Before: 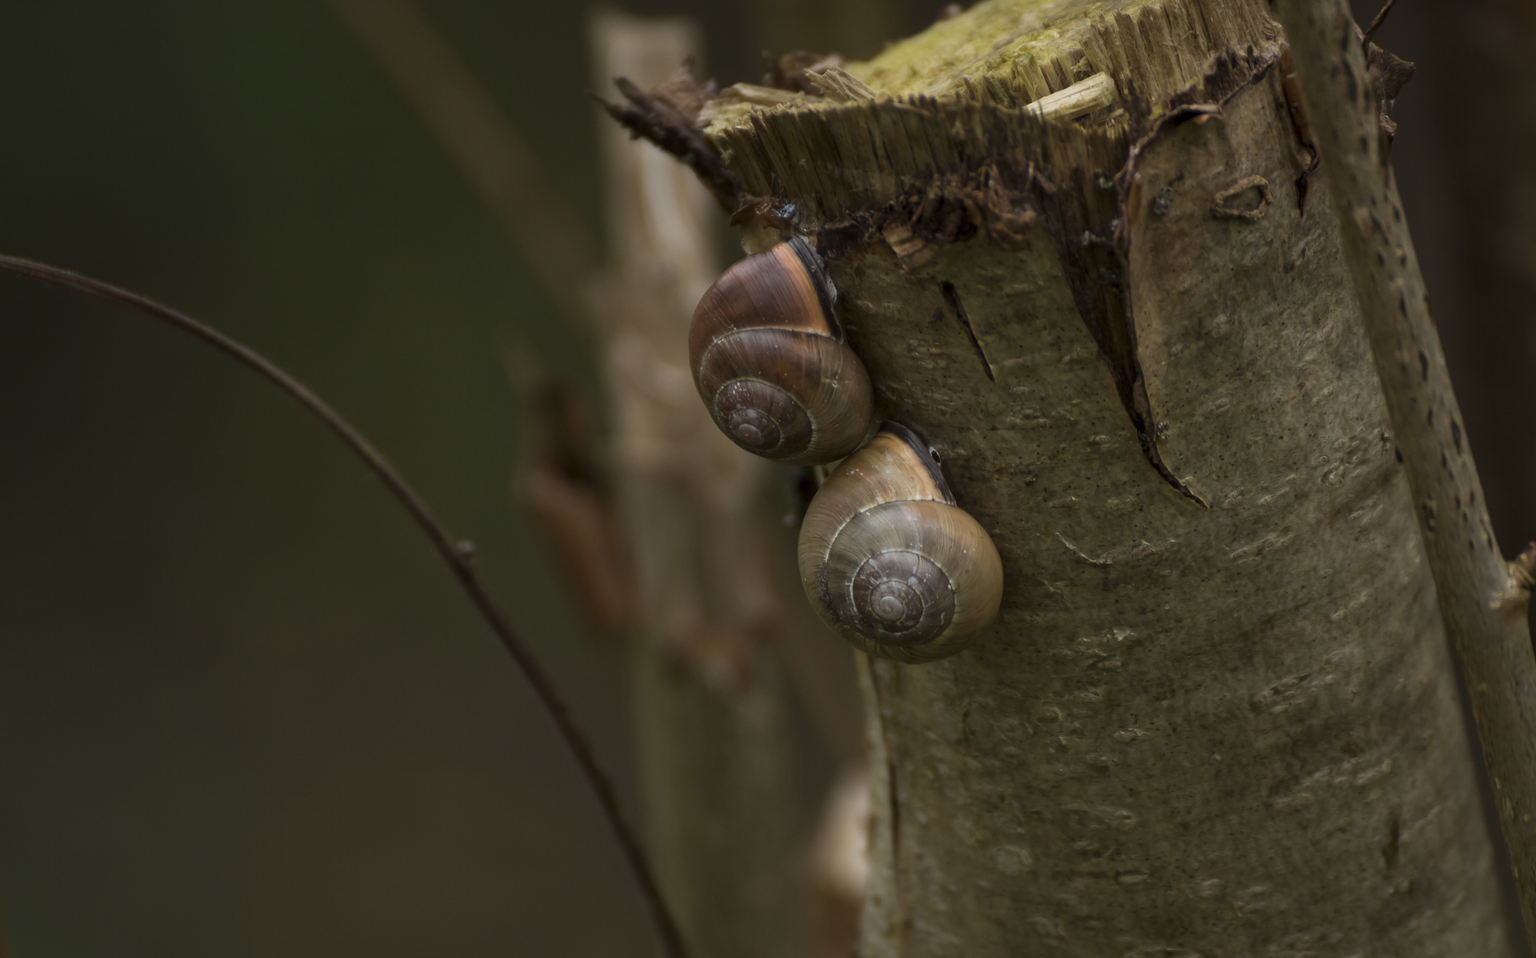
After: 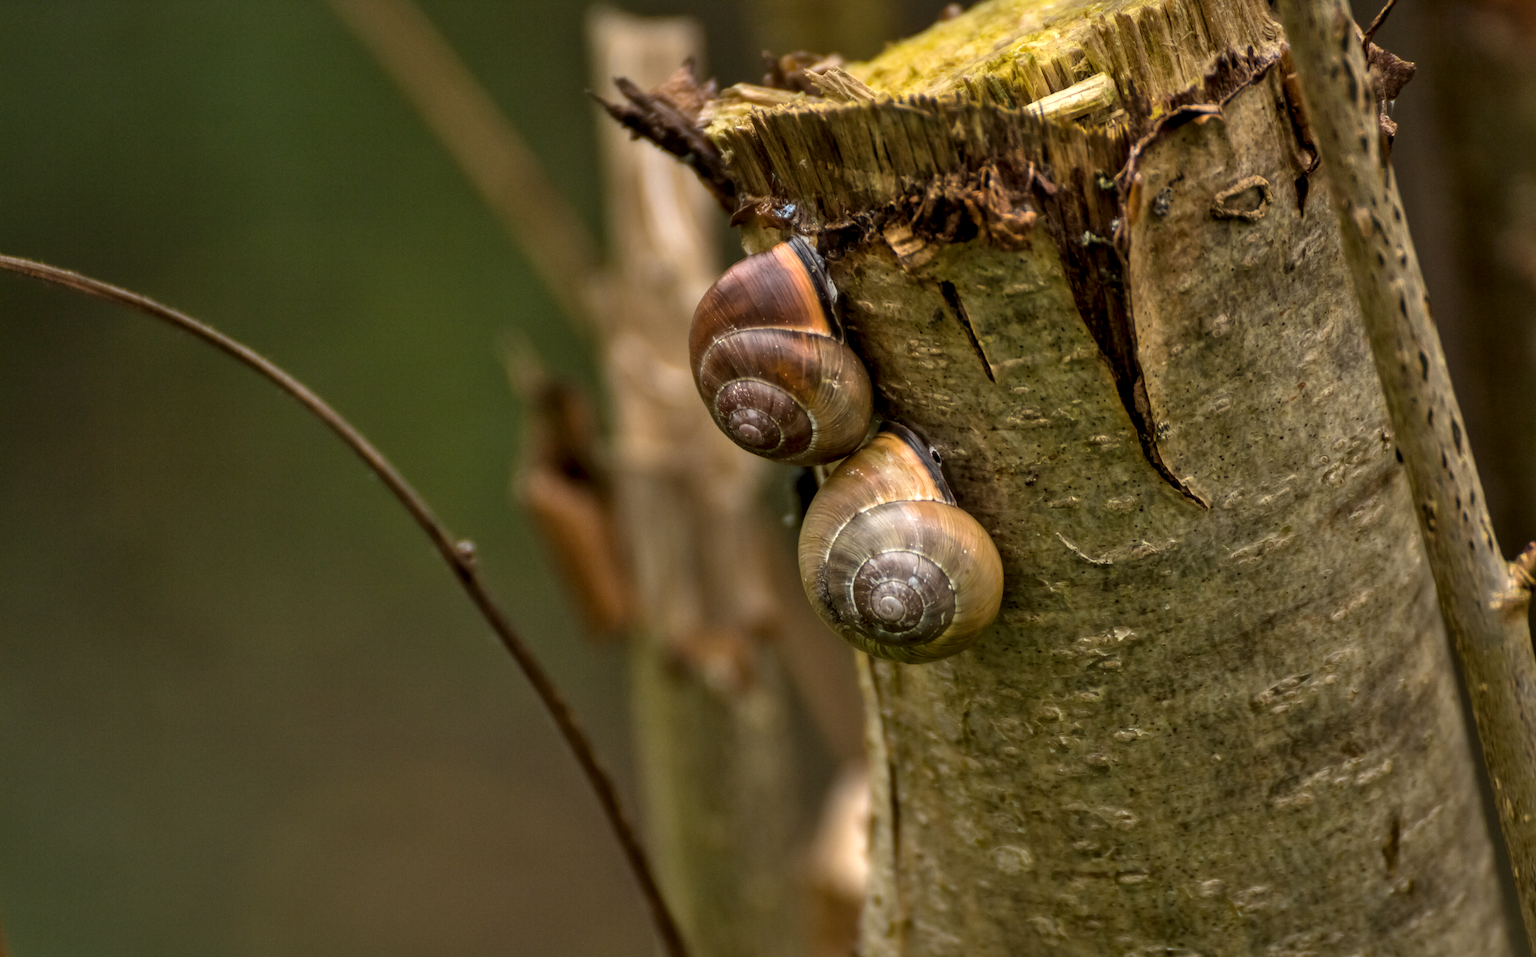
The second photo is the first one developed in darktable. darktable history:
local contrast: highlights 24%, detail 150%
exposure: black level correction 0, exposure 0.589 EV, compensate exposure bias true, compensate highlight preservation false
color balance rgb: power › hue 71.51°, highlights gain › chroma 1.669%, highlights gain › hue 55.78°, perceptual saturation grading › global saturation 25.166%
shadows and highlights: highlights 71.91, soften with gaussian
